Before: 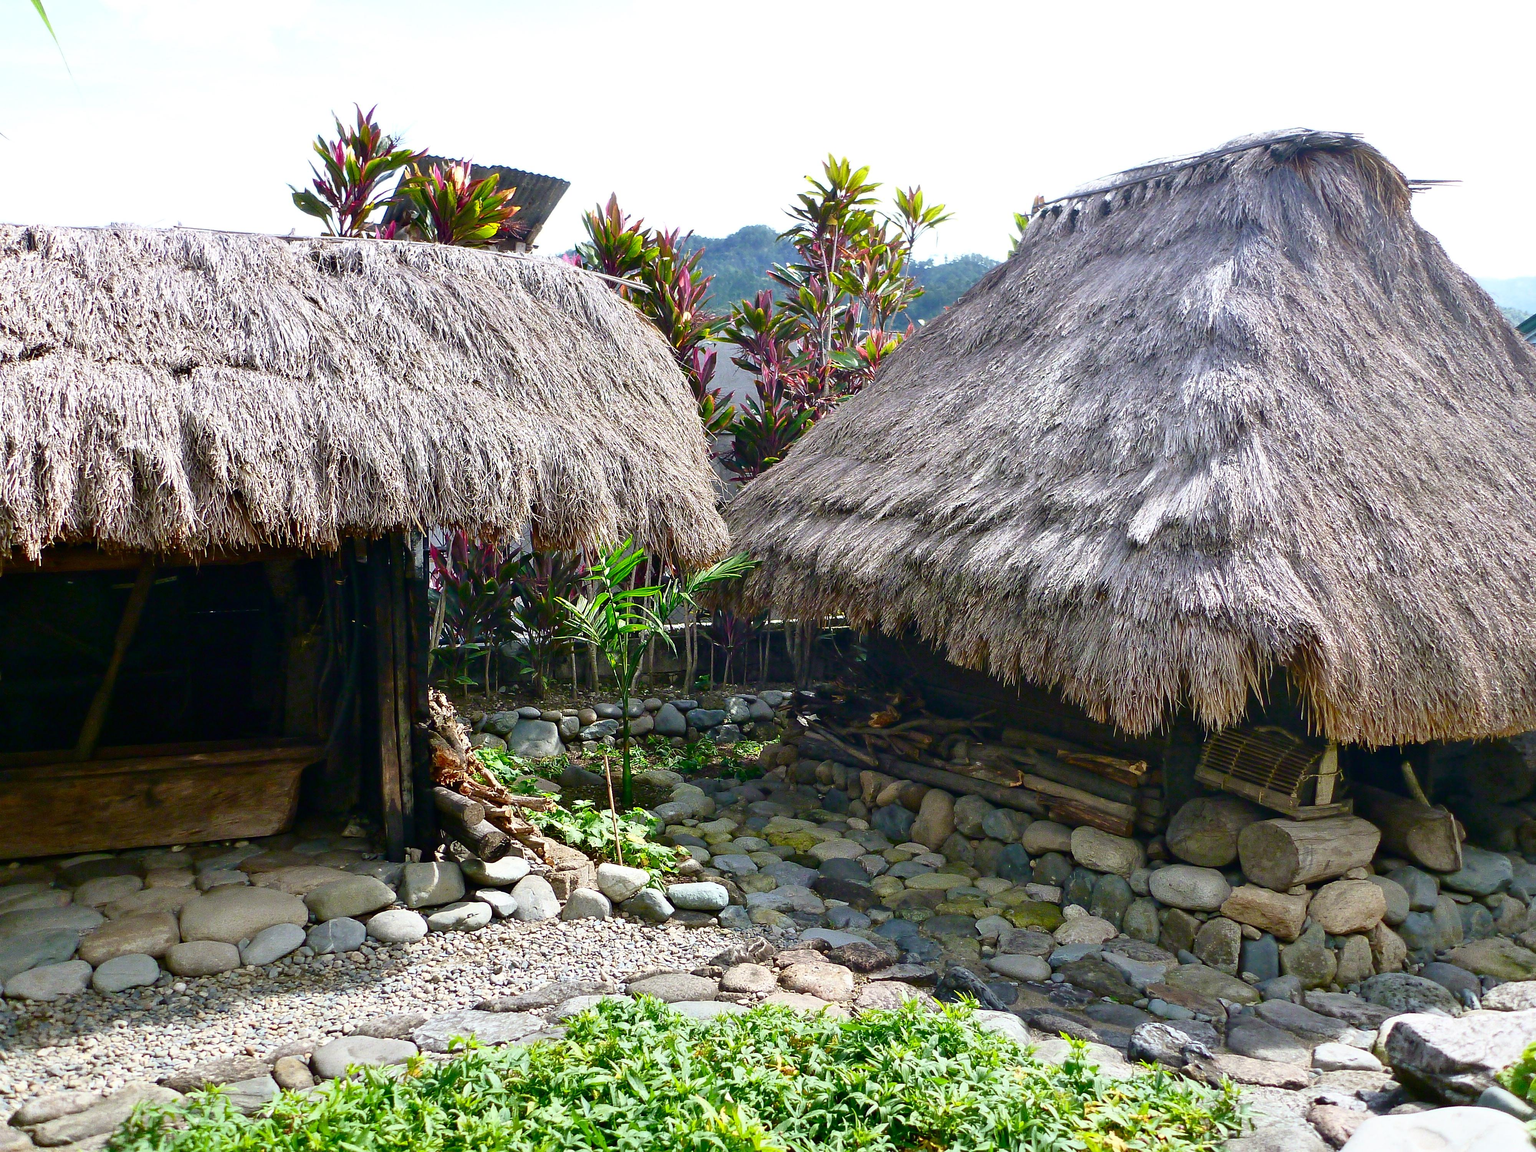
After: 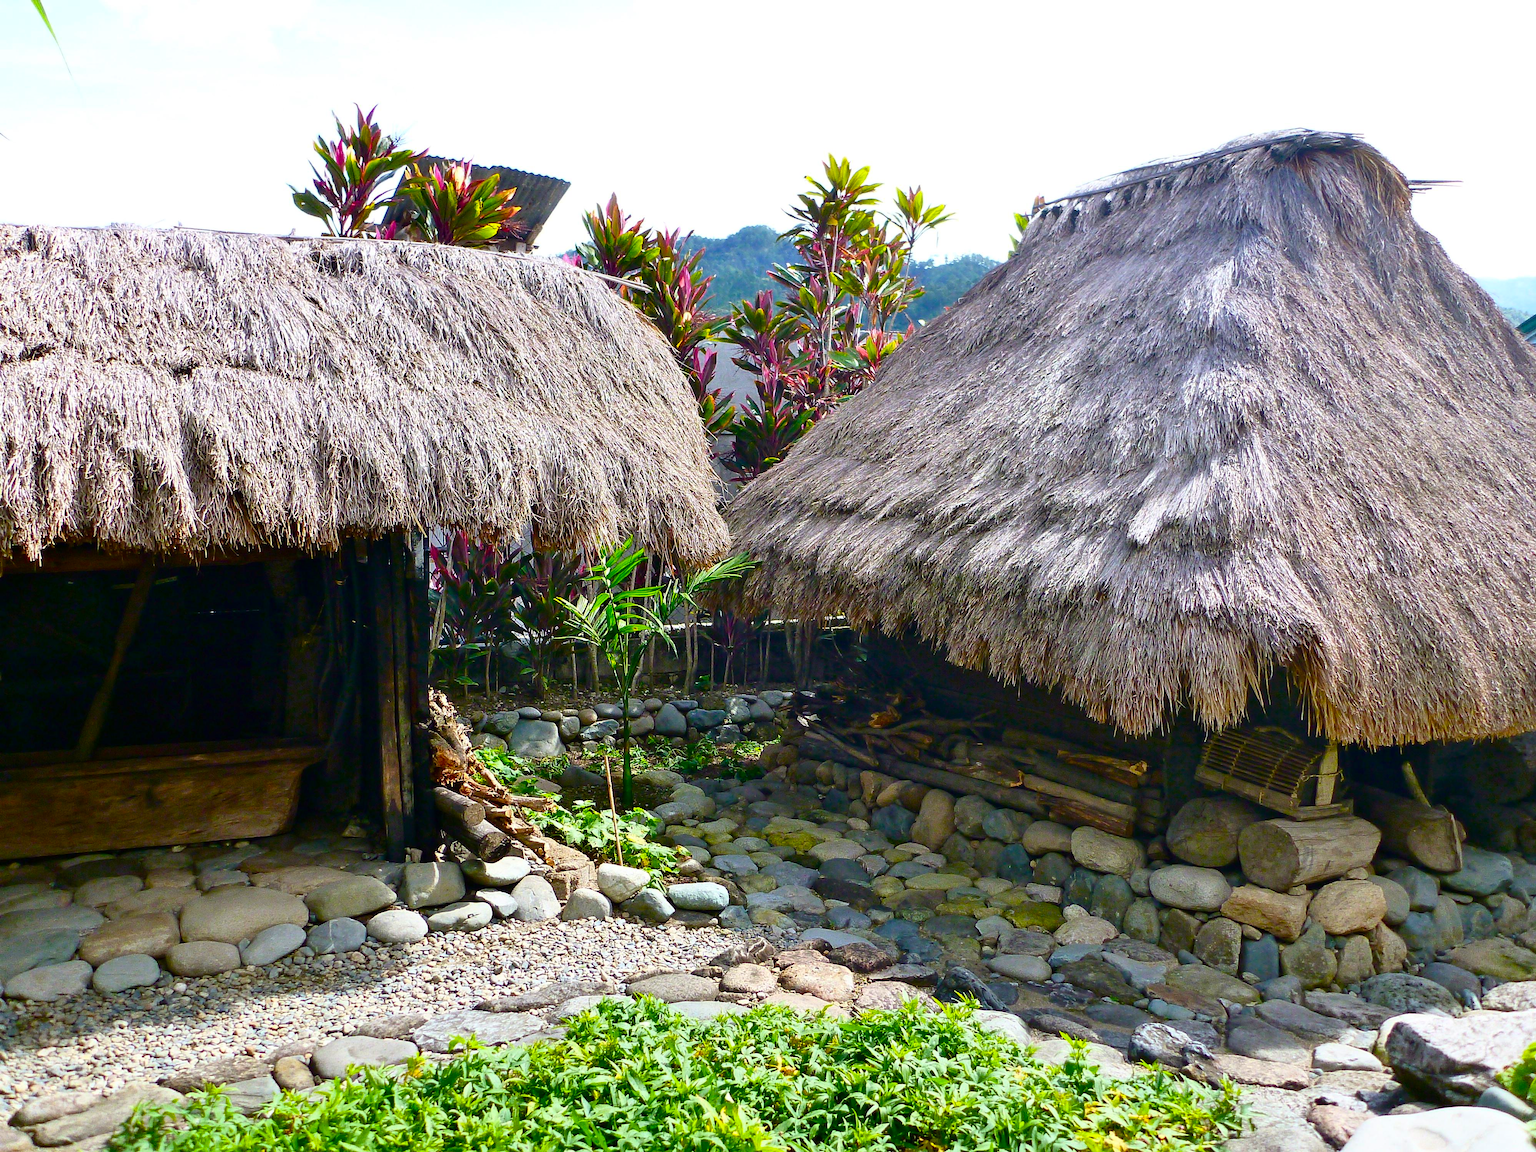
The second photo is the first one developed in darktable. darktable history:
white balance: emerald 1
color balance rgb: perceptual saturation grading › global saturation 25%, global vibrance 20%
